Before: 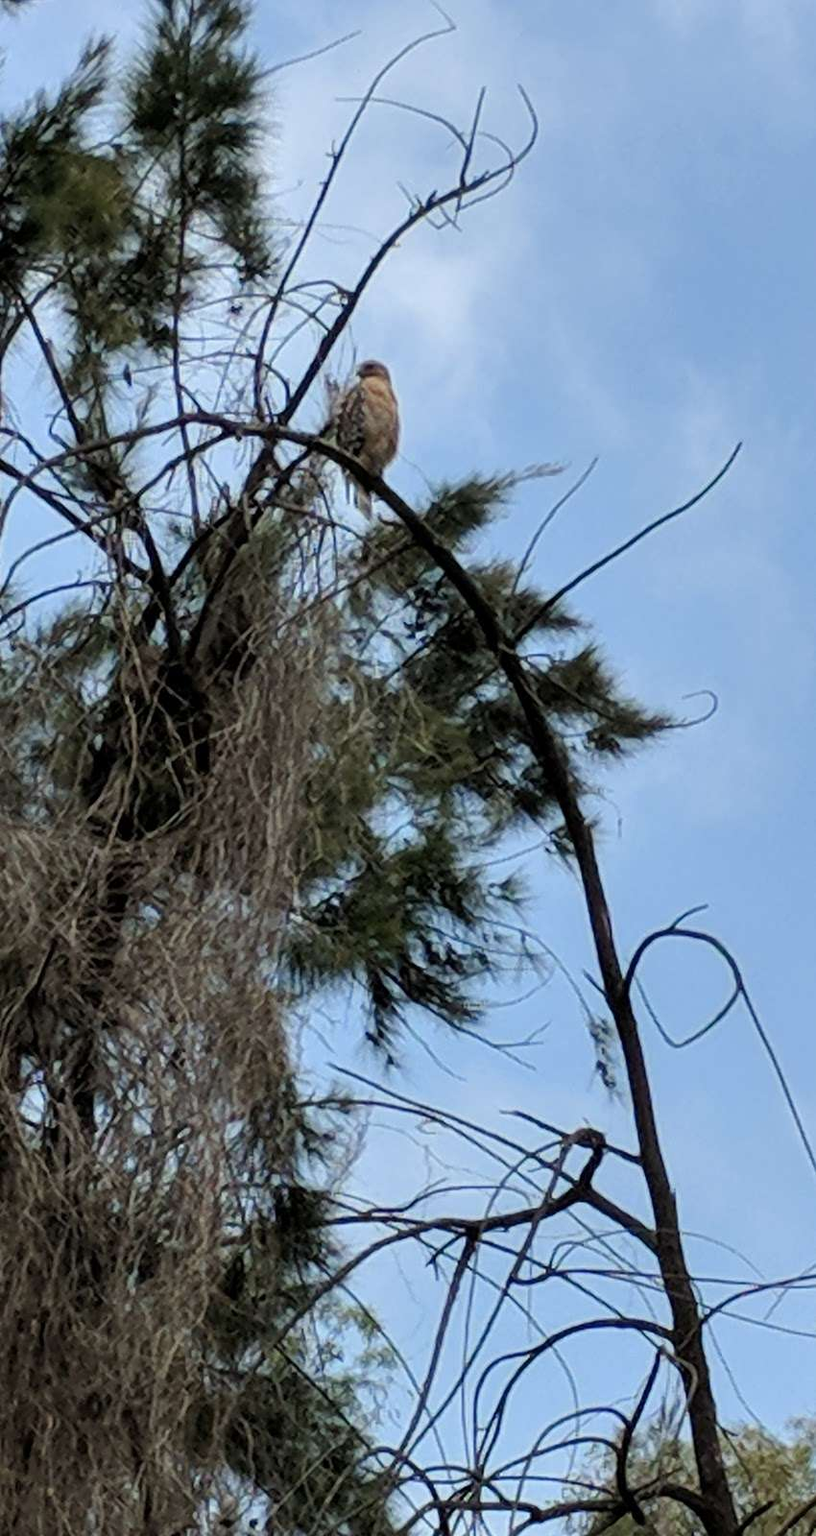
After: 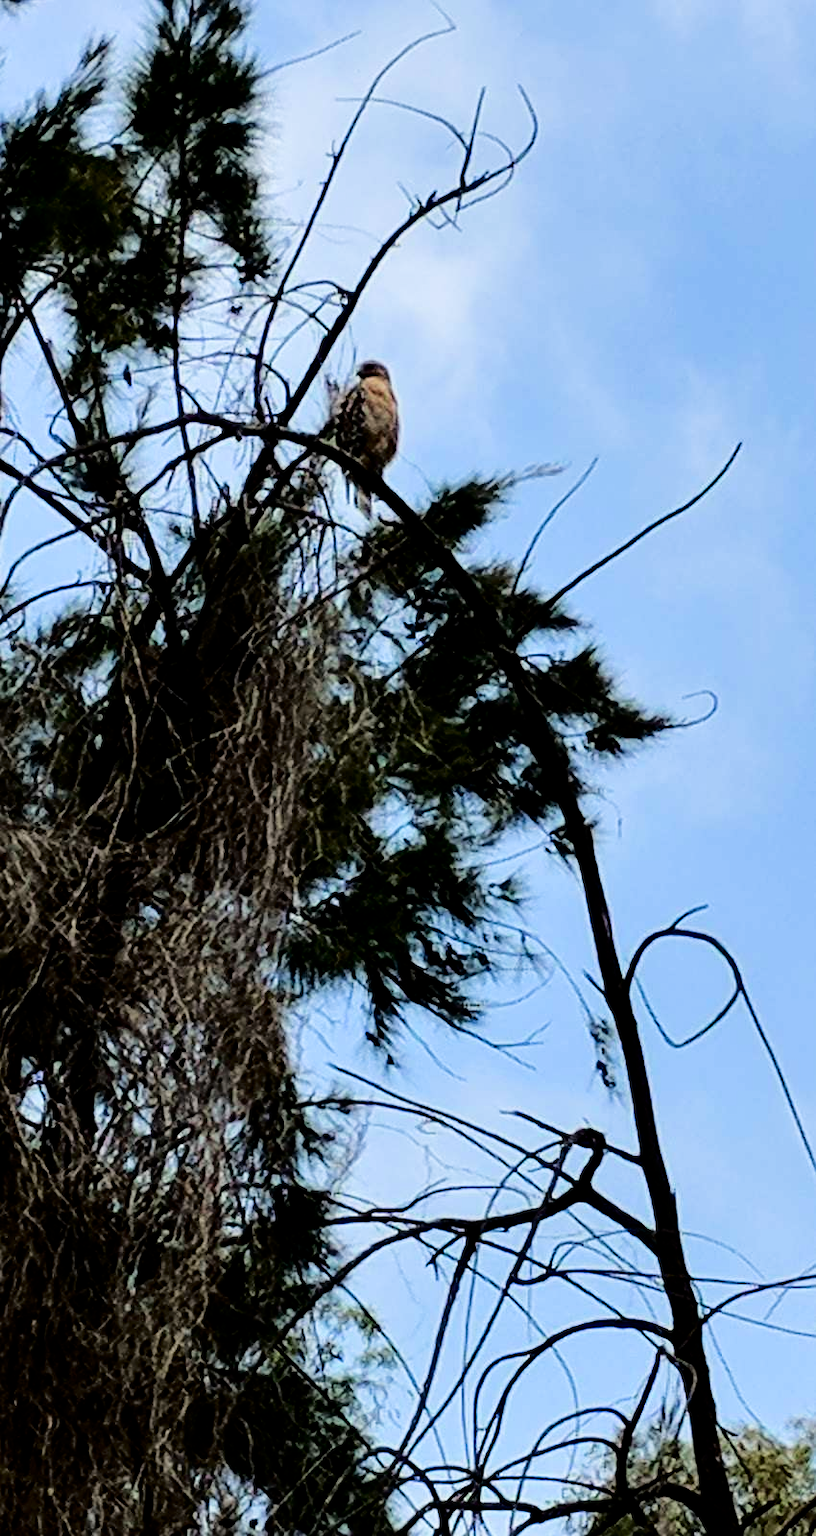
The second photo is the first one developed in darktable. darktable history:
contrast brightness saturation: brightness -0.02, saturation 0.35
fill light: exposure -2 EV, width 8.6
tone equalizer: -8 EV -0.417 EV, -7 EV -0.389 EV, -6 EV -0.333 EV, -5 EV -0.222 EV, -3 EV 0.222 EV, -2 EV 0.333 EV, -1 EV 0.389 EV, +0 EV 0.417 EV, edges refinement/feathering 500, mask exposure compensation -1.57 EV, preserve details no
sharpen: amount 0.2
filmic rgb: black relative exposure -5 EV, white relative exposure 3.2 EV, hardness 3.42, contrast 1.2, highlights saturation mix -30%
